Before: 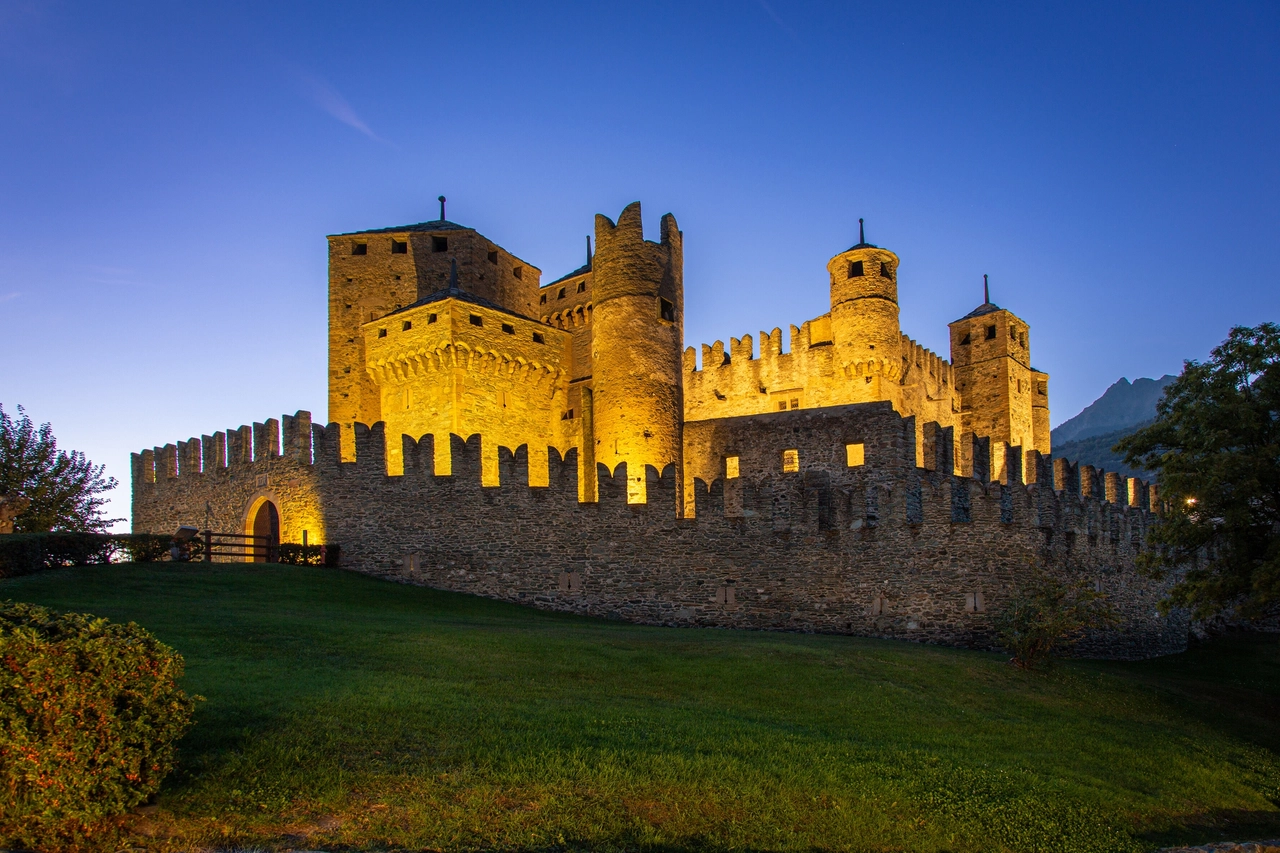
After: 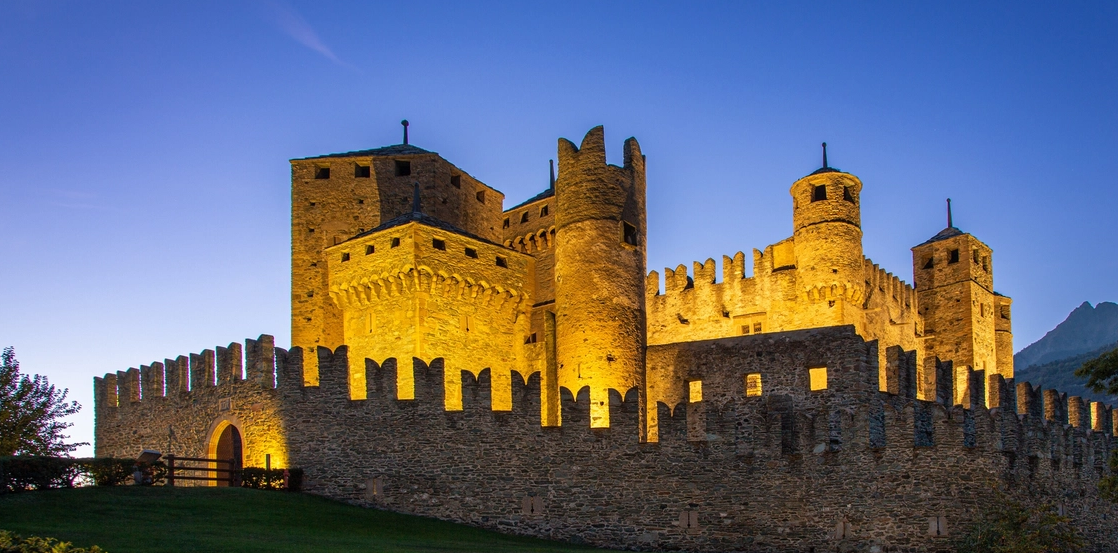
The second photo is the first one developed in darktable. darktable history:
crop: left 2.942%, top 8.953%, right 9.656%, bottom 26.118%
